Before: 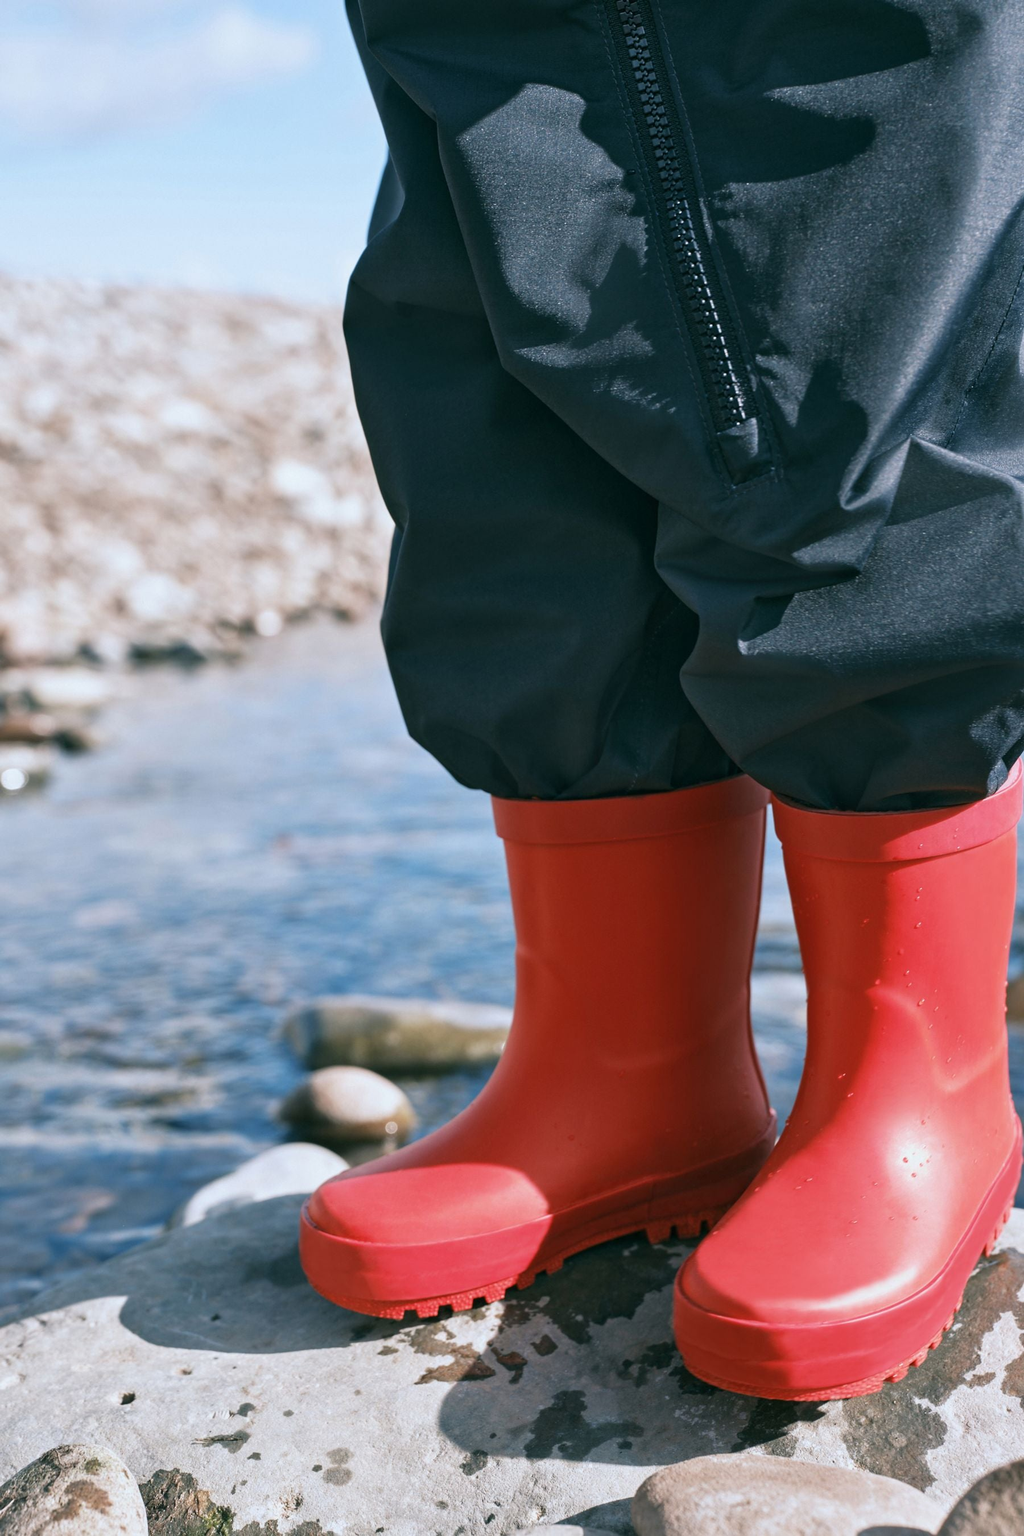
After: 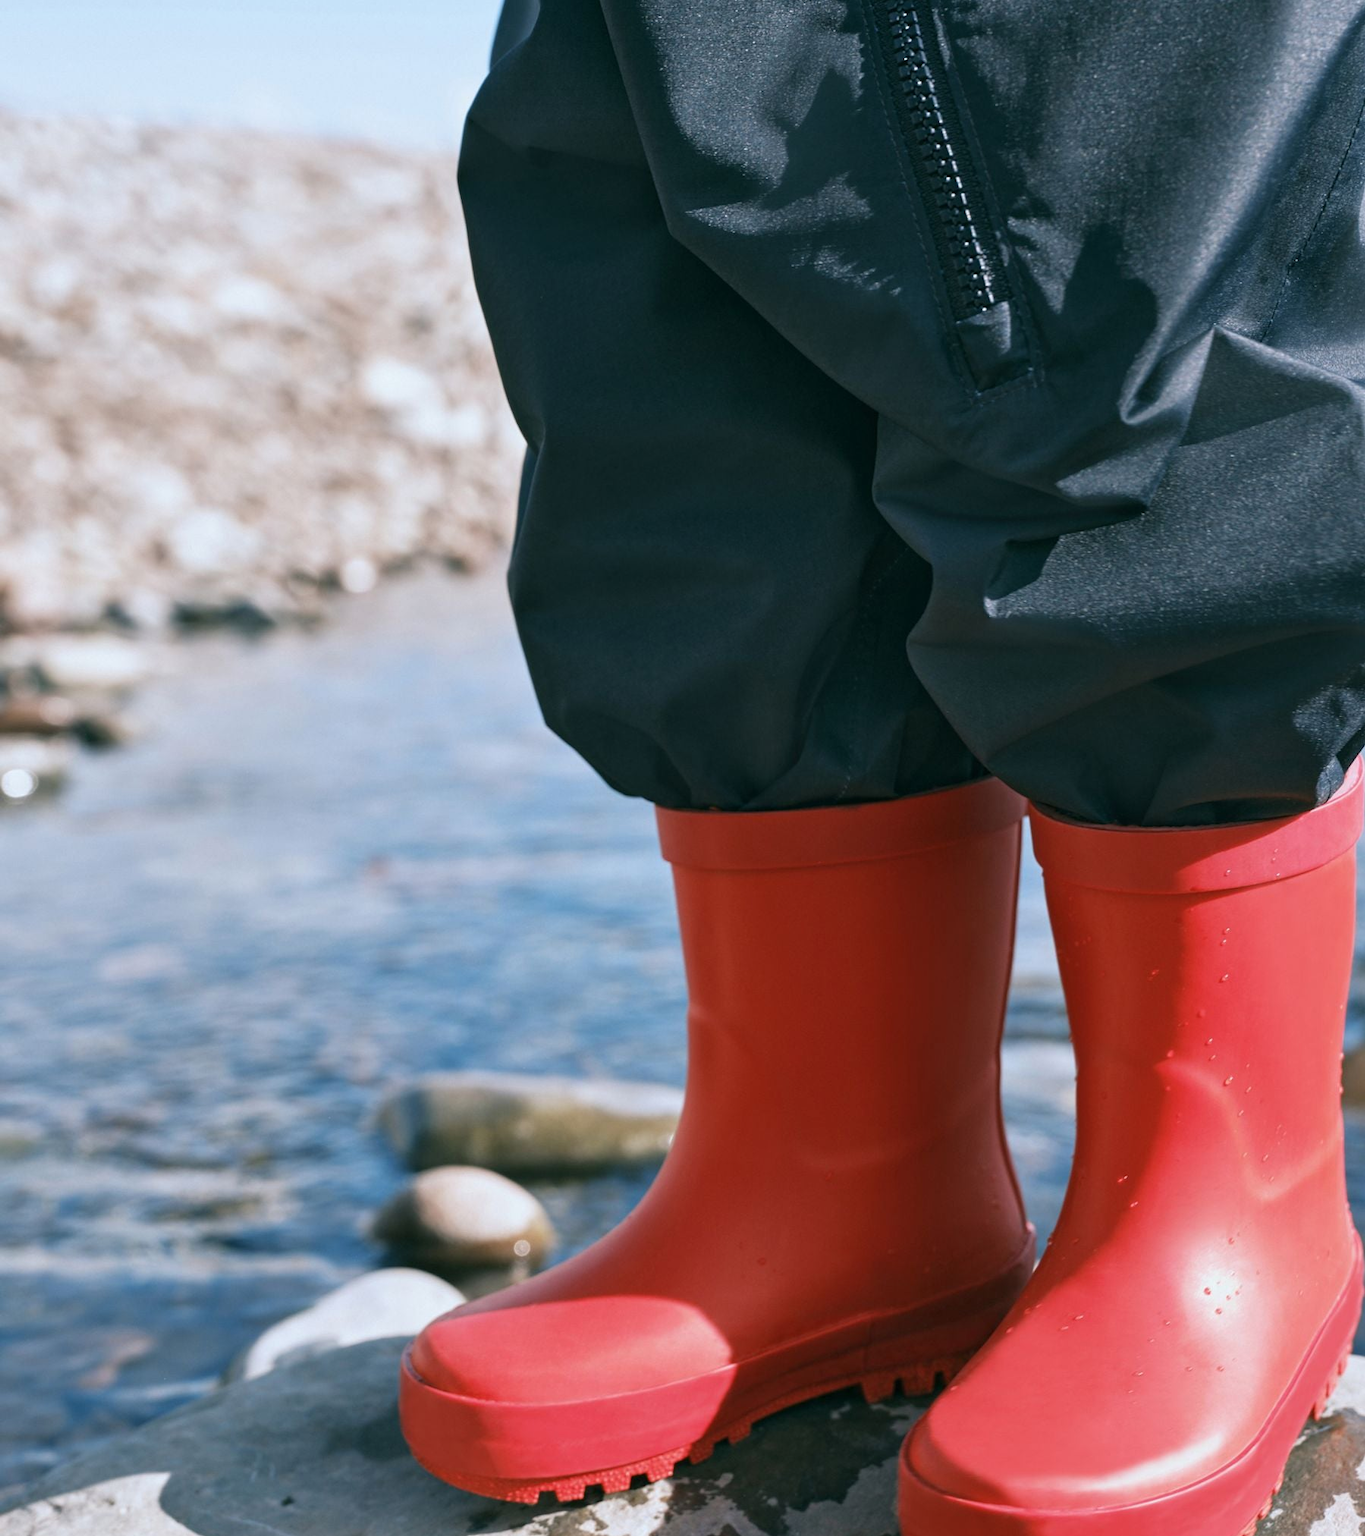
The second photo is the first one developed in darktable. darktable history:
exposure: compensate highlight preservation false
crop and rotate: top 12.5%, bottom 12.5%
